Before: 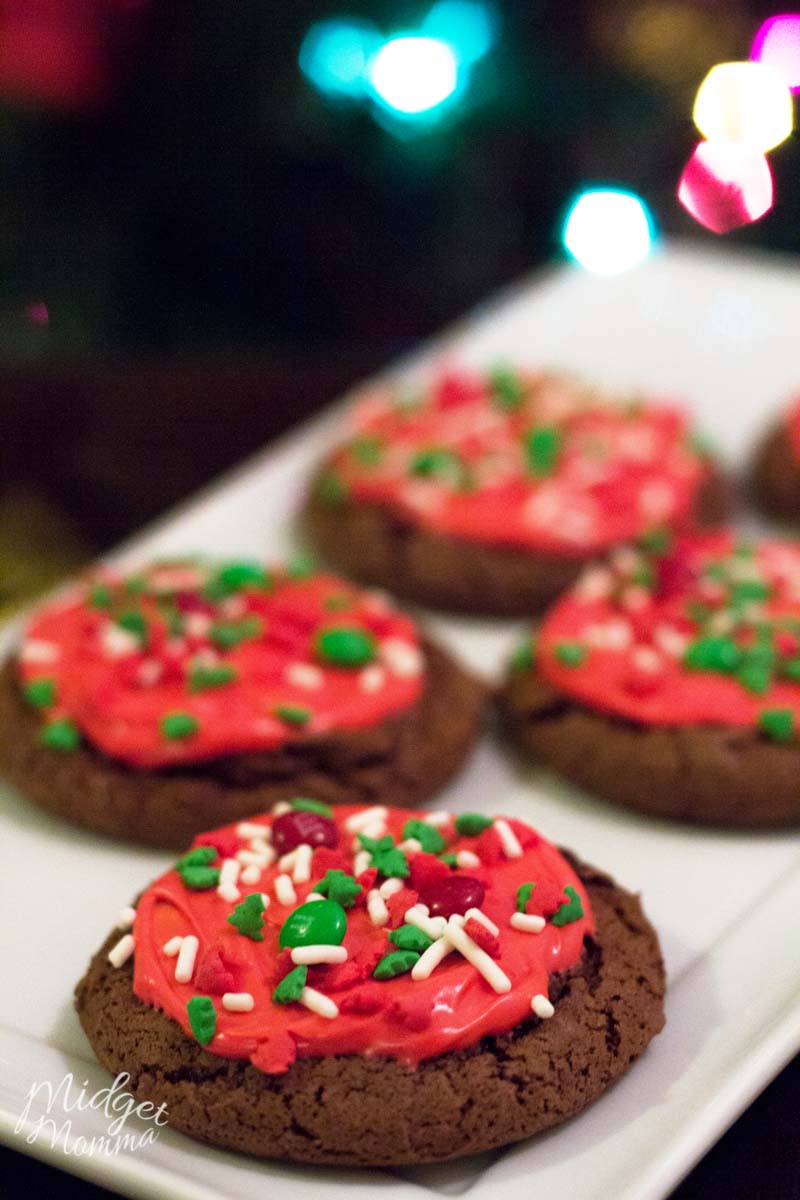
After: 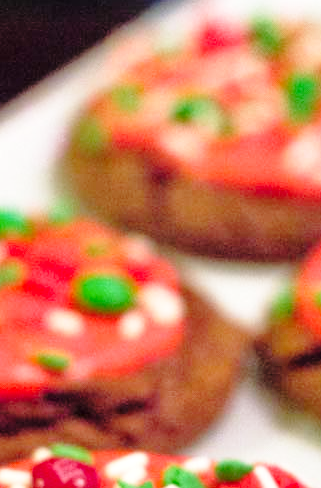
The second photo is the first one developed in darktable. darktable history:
tone equalizer: -7 EV 0.153 EV, -6 EV 0.567 EV, -5 EV 1.12 EV, -4 EV 1.36 EV, -3 EV 1.14 EV, -2 EV 0.6 EV, -1 EV 0.163 EV
crop: left 30.003%, top 29.536%, right 29.818%, bottom 29.755%
base curve: curves: ch0 [(0, 0) (0.028, 0.03) (0.121, 0.232) (0.46, 0.748) (0.859, 0.968) (1, 1)], preserve colors none
shadows and highlights: shadows 13.29, white point adjustment 1.22, soften with gaussian
